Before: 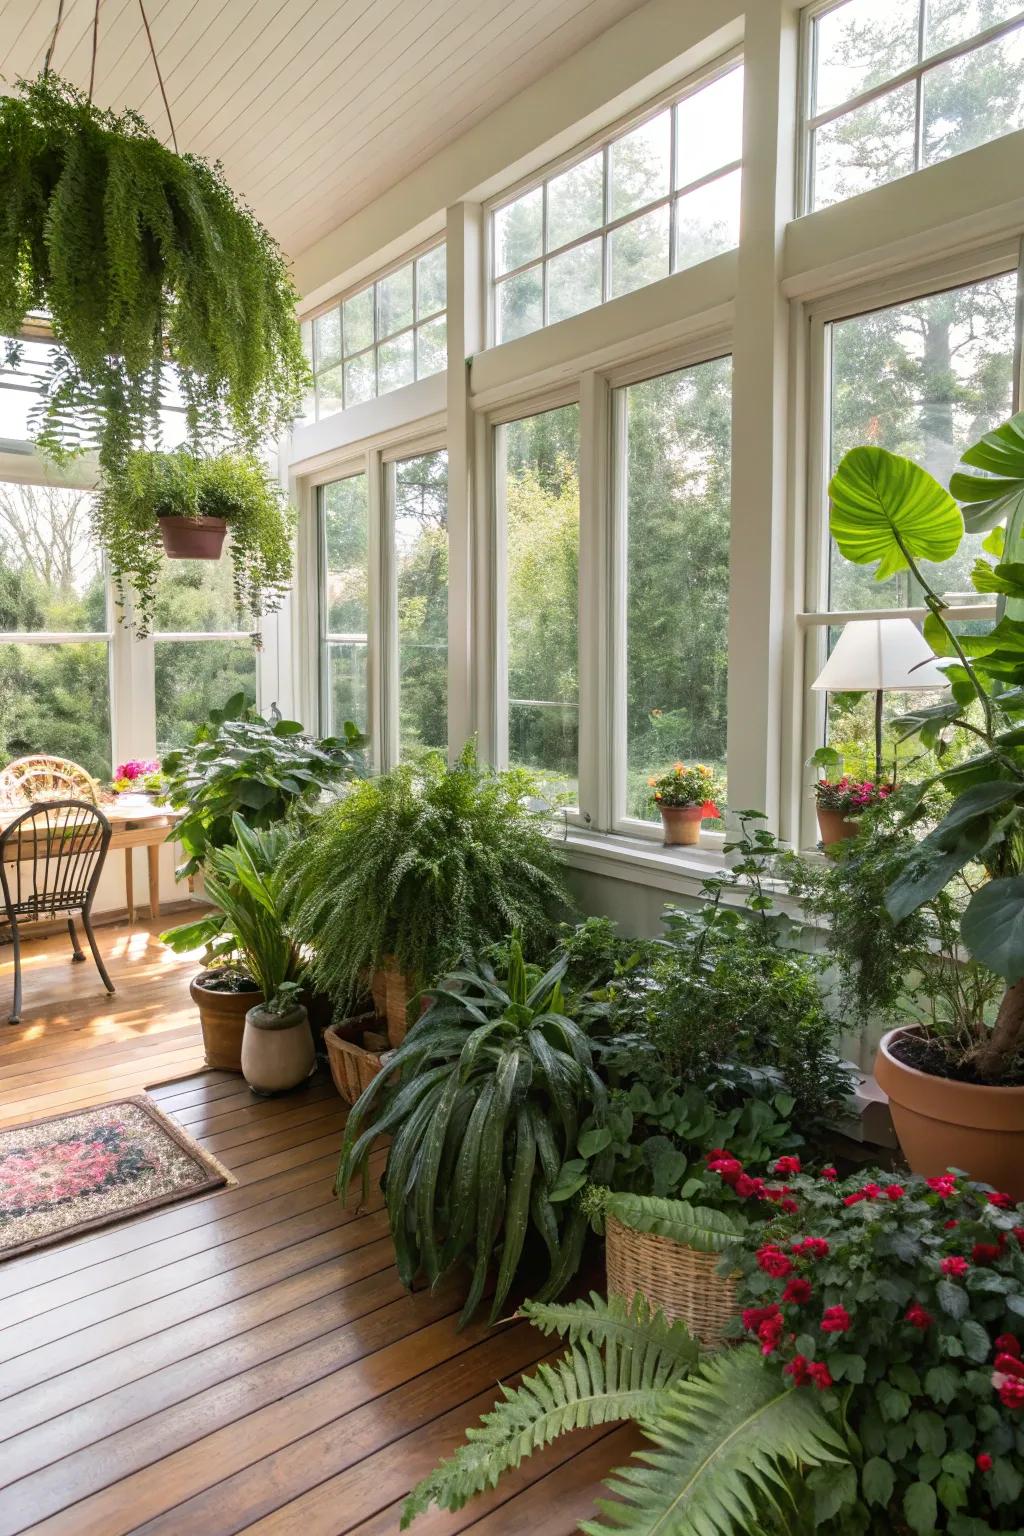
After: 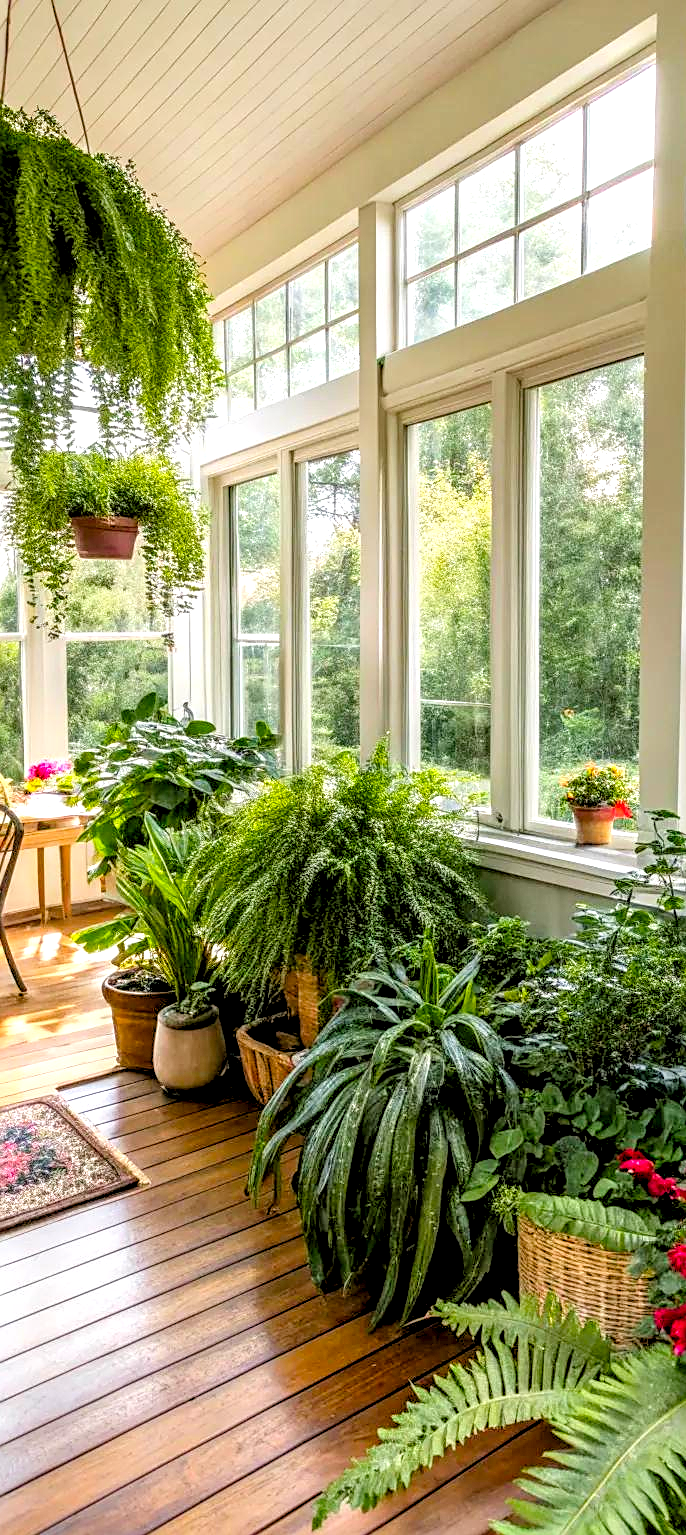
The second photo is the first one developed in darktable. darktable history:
sharpen: on, module defaults
crop and rotate: left 8.607%, right 24.36%
color balance rgb: perceptual saturation grading › global saturation 25.16%, global vibrance 20%
local contrast: highlights 3%, shadows 7%, detail 182%
levels: black 0.104%, white 99.94%, levels [0.093, 0.434, 0.988]
